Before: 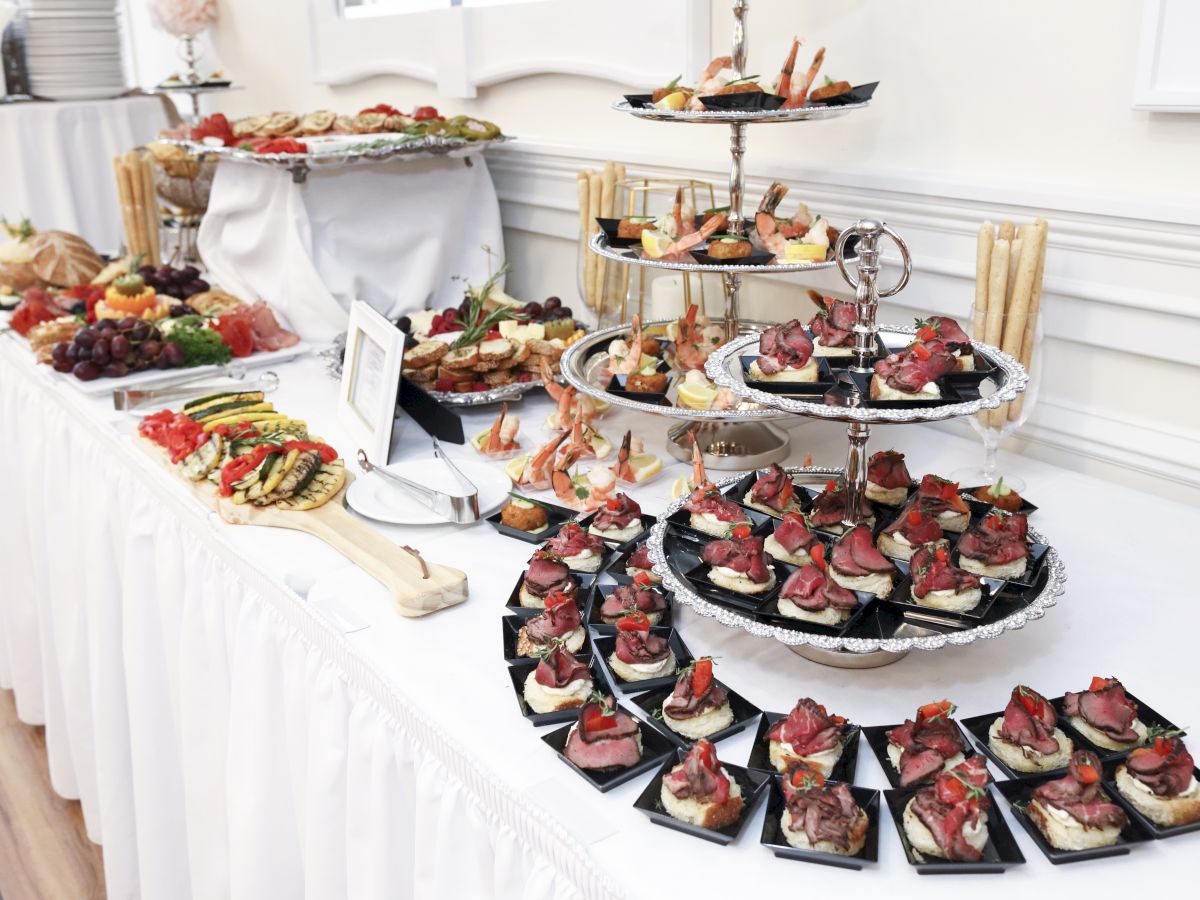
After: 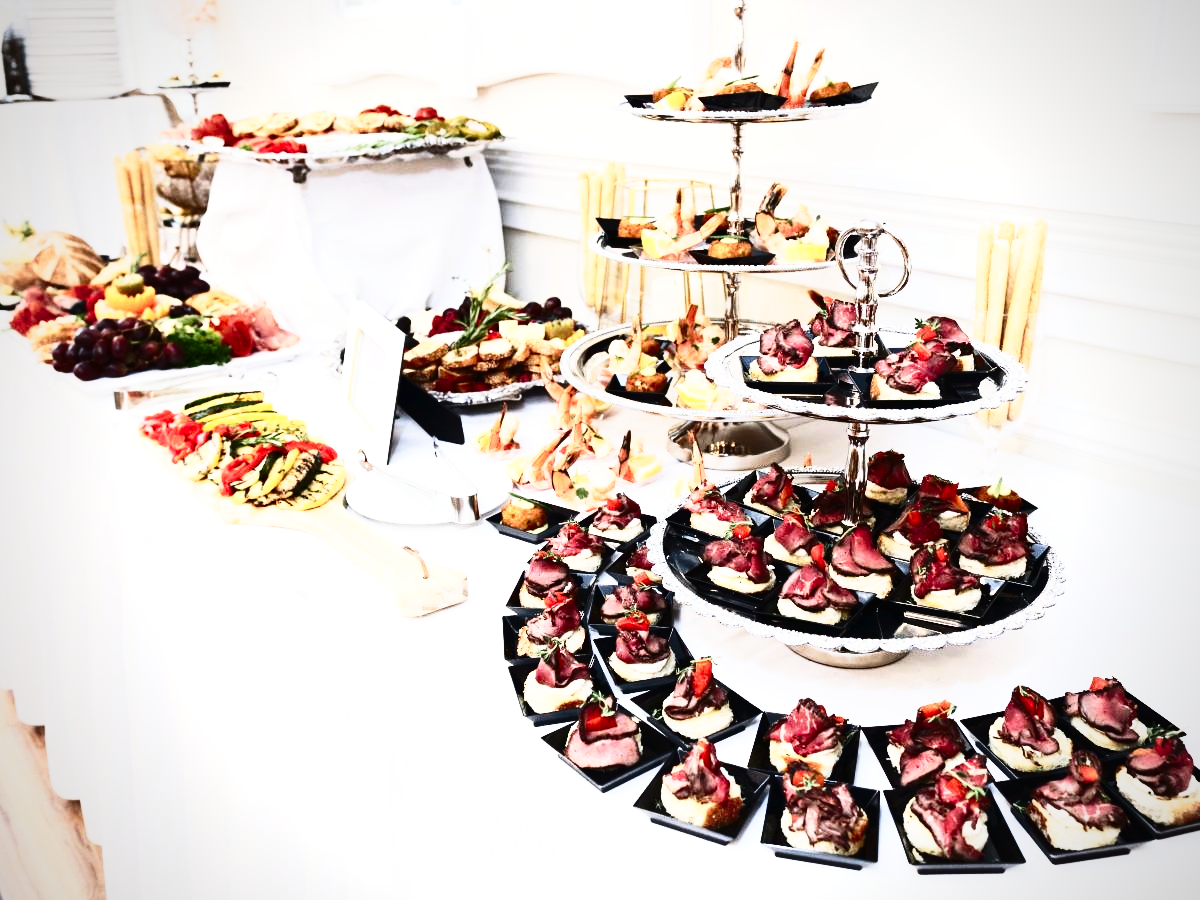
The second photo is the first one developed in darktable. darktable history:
tone equalizer: -8 EV -0.4 EV, -7 EV -0.41 EV, -6 EV -0.321 EV, -5 EV -0.246 EV, -3 EV 0.252 EV, -2 EV 0.314 EV, -1 EV 0.41 EV, +0 EV 0.411 EV, edges refinement/feathering 500, mask exposure compensation -1.57 EV, preserve details no
vignetting: brightness -0.419, saturation -0.299, unbound false
contrast brightness saturation: contrast 0.407, brightness 0.045, saturation 0.251
tone curve: curves: ch0 [(0, 0.01) (0.037, 0.032) (0.131, 0.108) (0.275, 0.286) (0.483, 0.517) (0.61, 0.661) (0.697, 0.768) (0.797, 0.876) (0.888, 0.952) (0.997, 0.995)]; ch1 [(0, 0) (0.312, 0.262) (0.425, 0.402) (0.5, 0.5) (0.527, 0.532) (0.556, 0.585) (0.683, 0.706) (0.746, 0.77) (1, 1)]; ch2 [(0, 0) (0.223, 0.185) (0.333, 0.284) (0.432, 0.4) (0.502, 0.502) (0.525, 0.527) (0.545, 0.564) (0.587, 0.613) (0.636, 0.654) (0.711, 0.729) (0.845, 0.855) (0.998, 0.977)], preserve colors none
